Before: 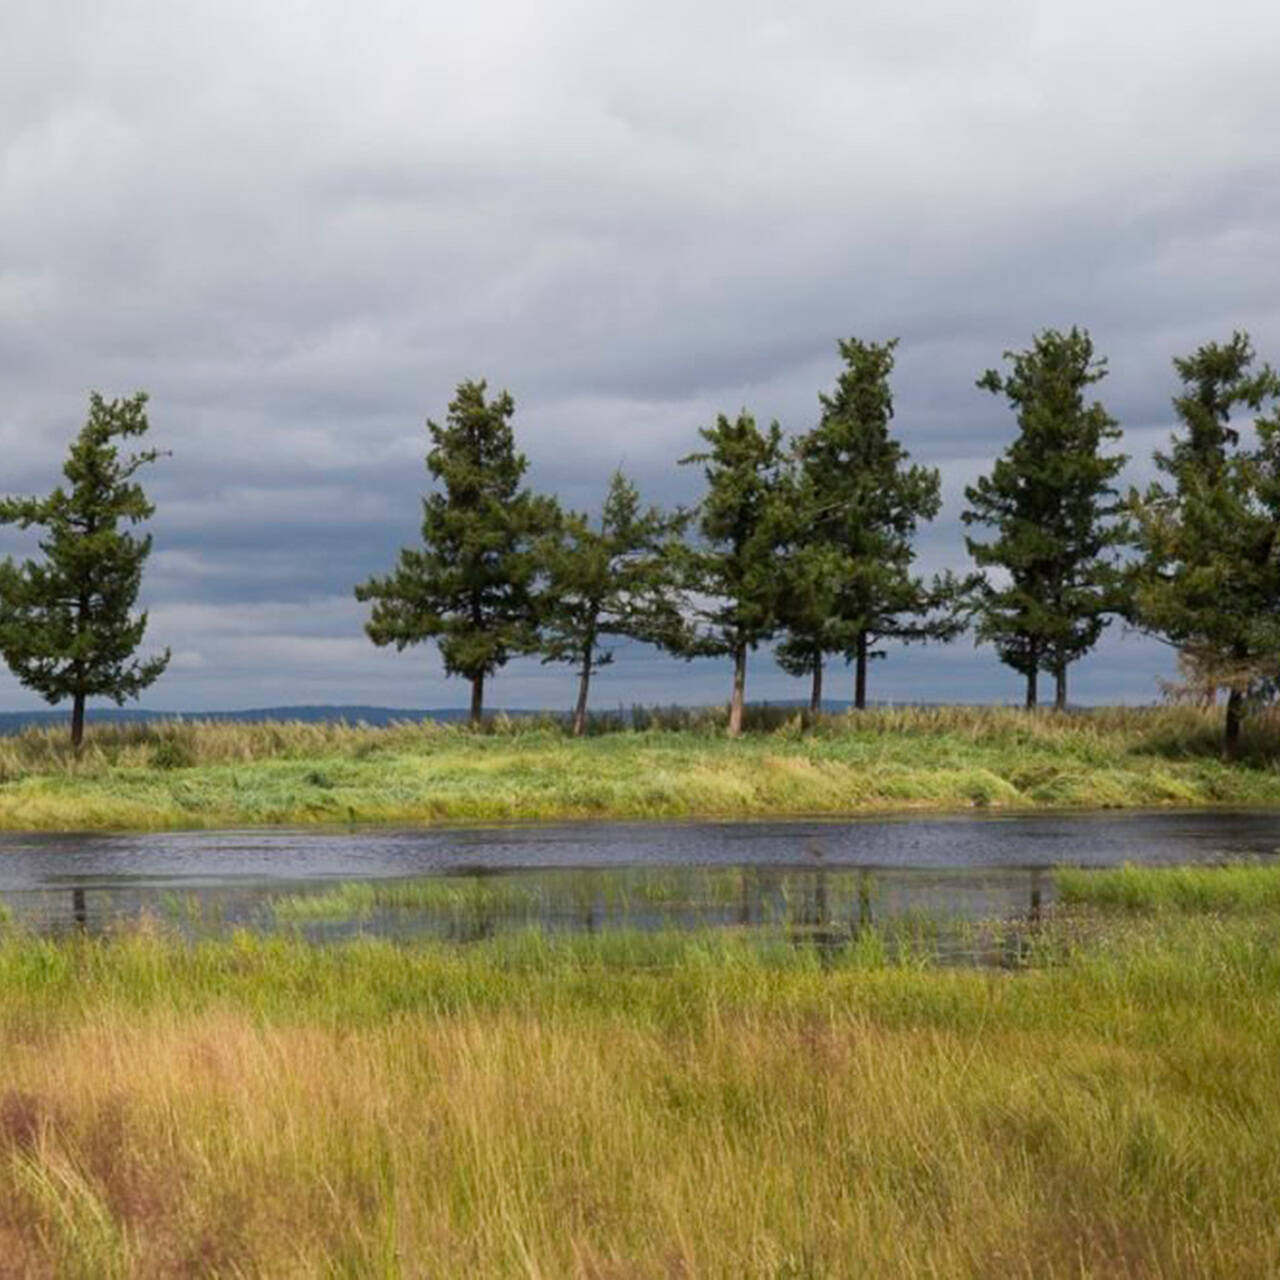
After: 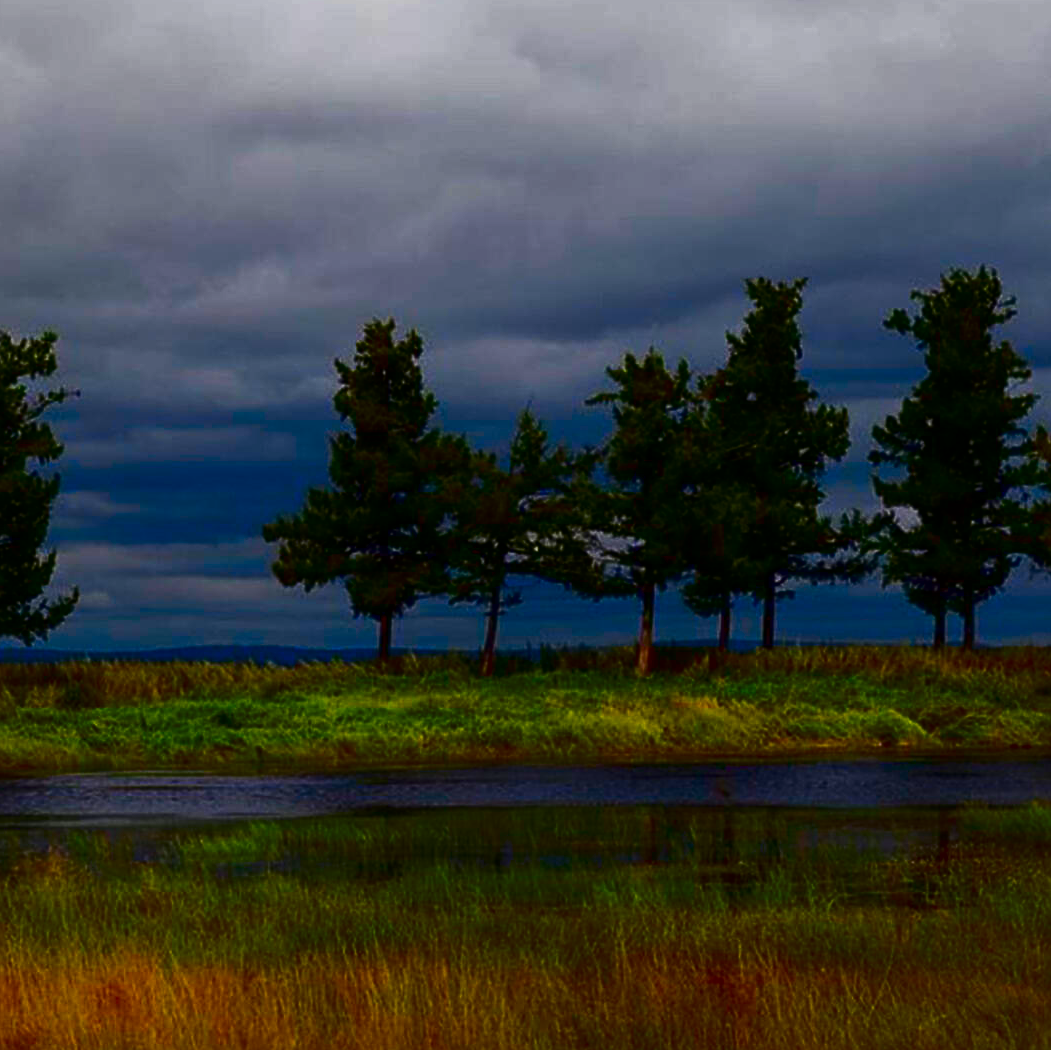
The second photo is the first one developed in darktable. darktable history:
crop and rotate: left 7.21%, top 4.69%, right 10.636%, bottom 13.249%
contrast brightness saturation: brightness -0.987, saturation 0.987
sharpen: on, module defaults
